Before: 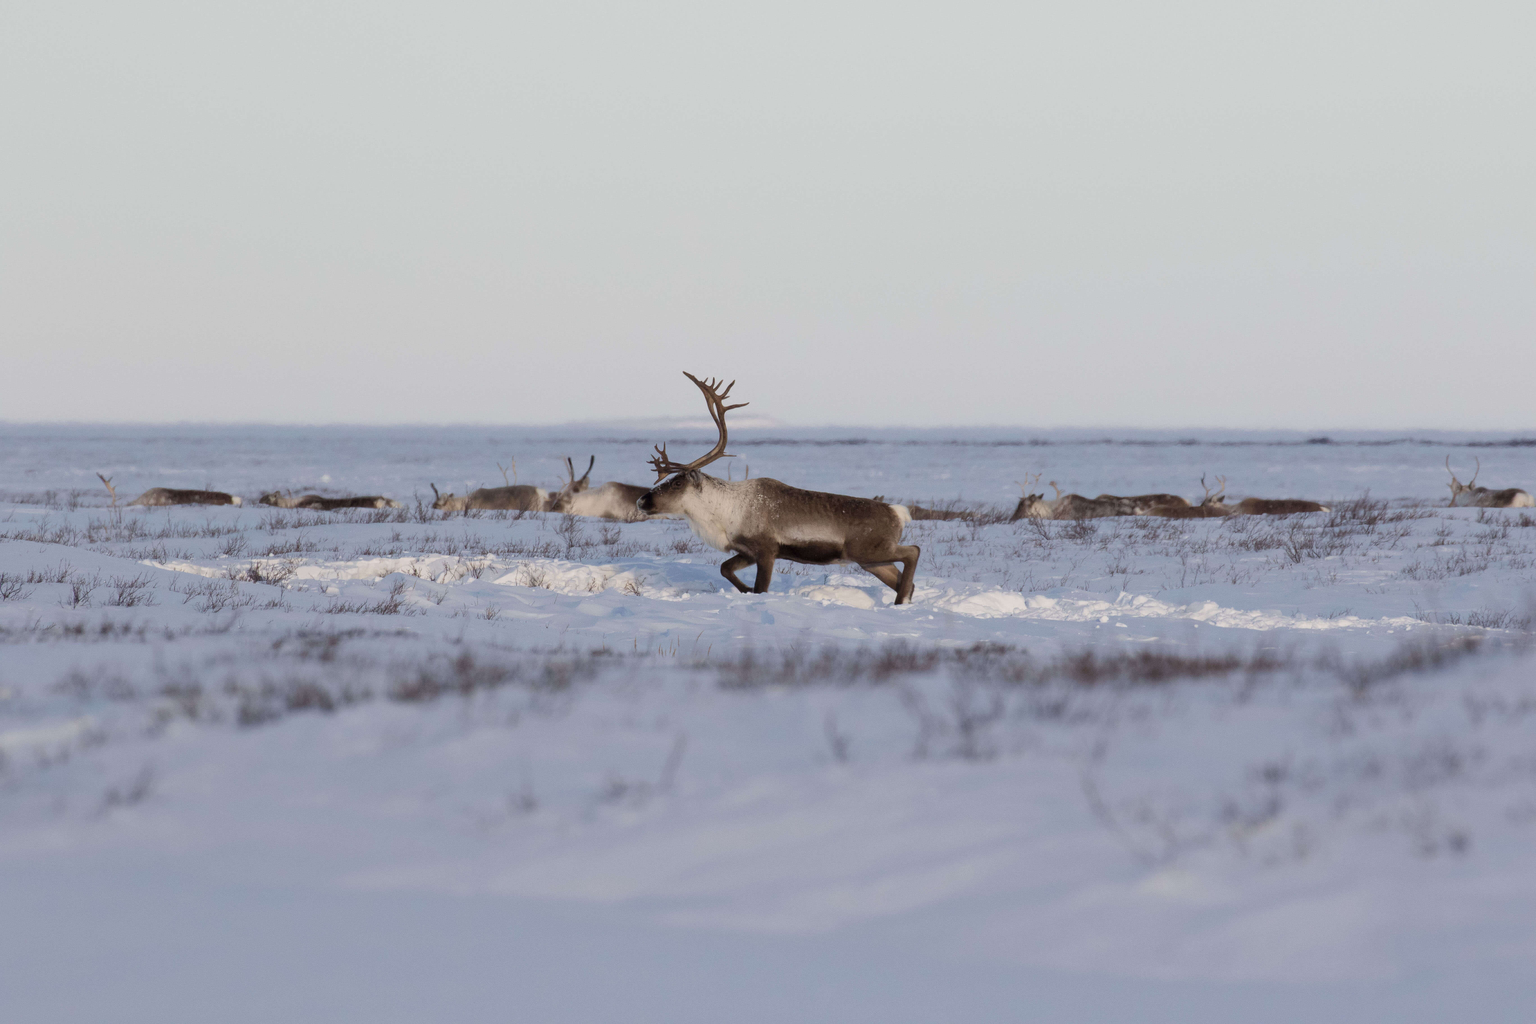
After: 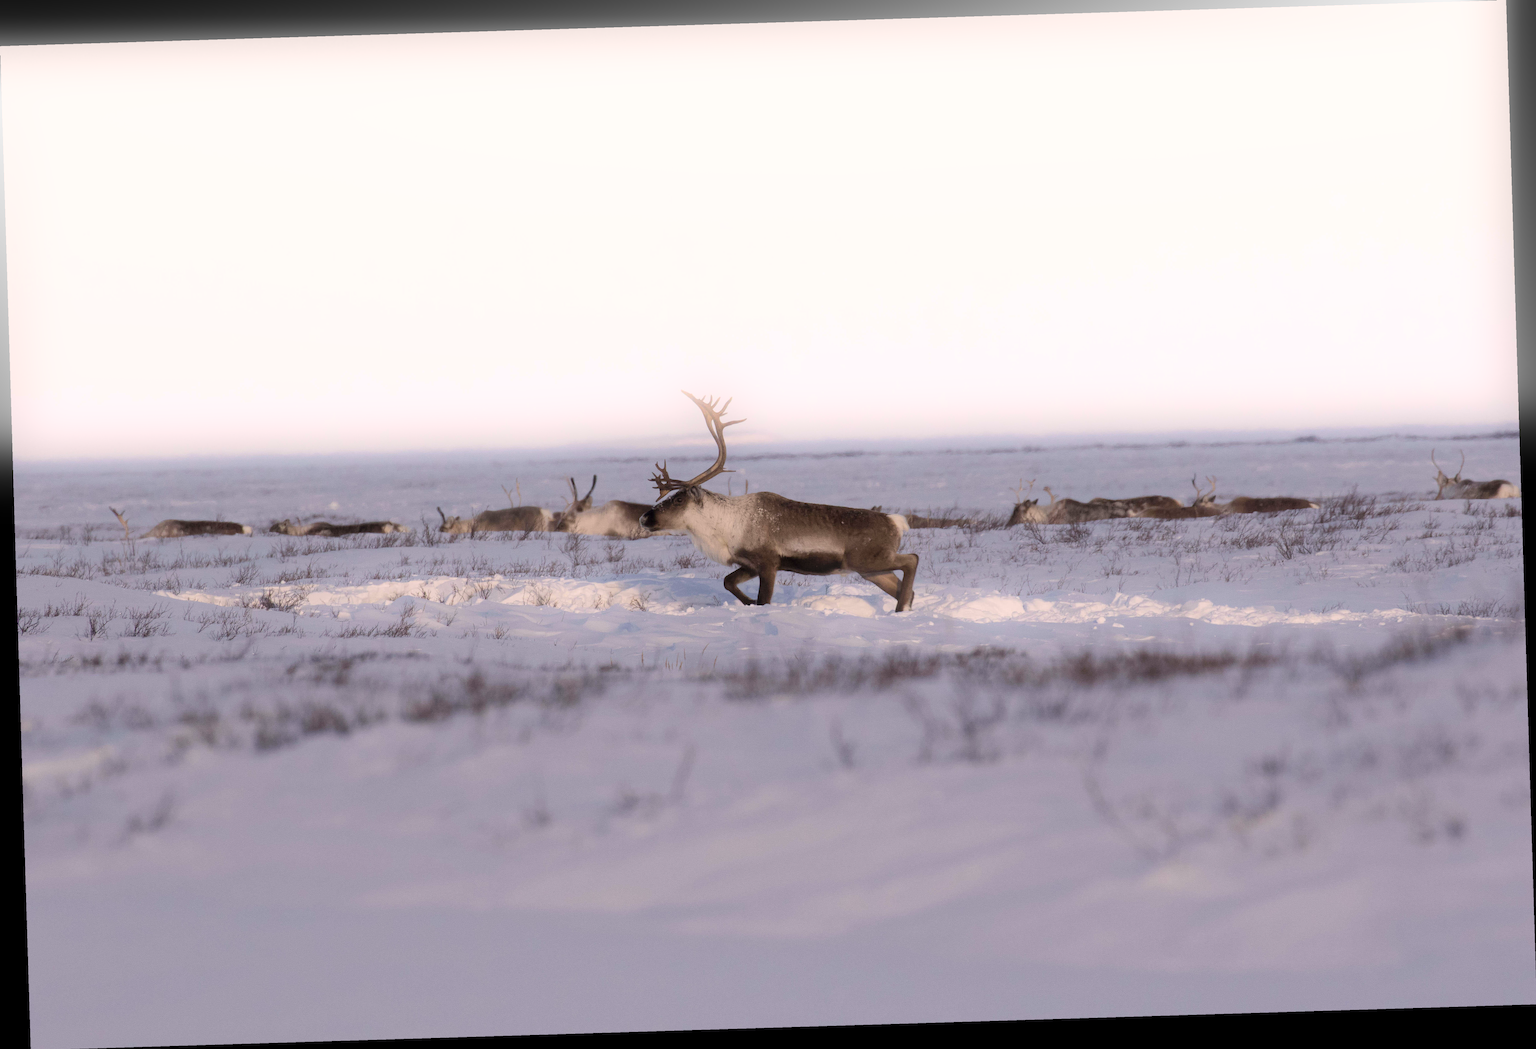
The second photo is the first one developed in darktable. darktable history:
rotate and perspective: rotation -1.75°, automatic cropping off
color correction: highlights a* 7.34, highlights b* 4.37
bloom: on, module defaults
